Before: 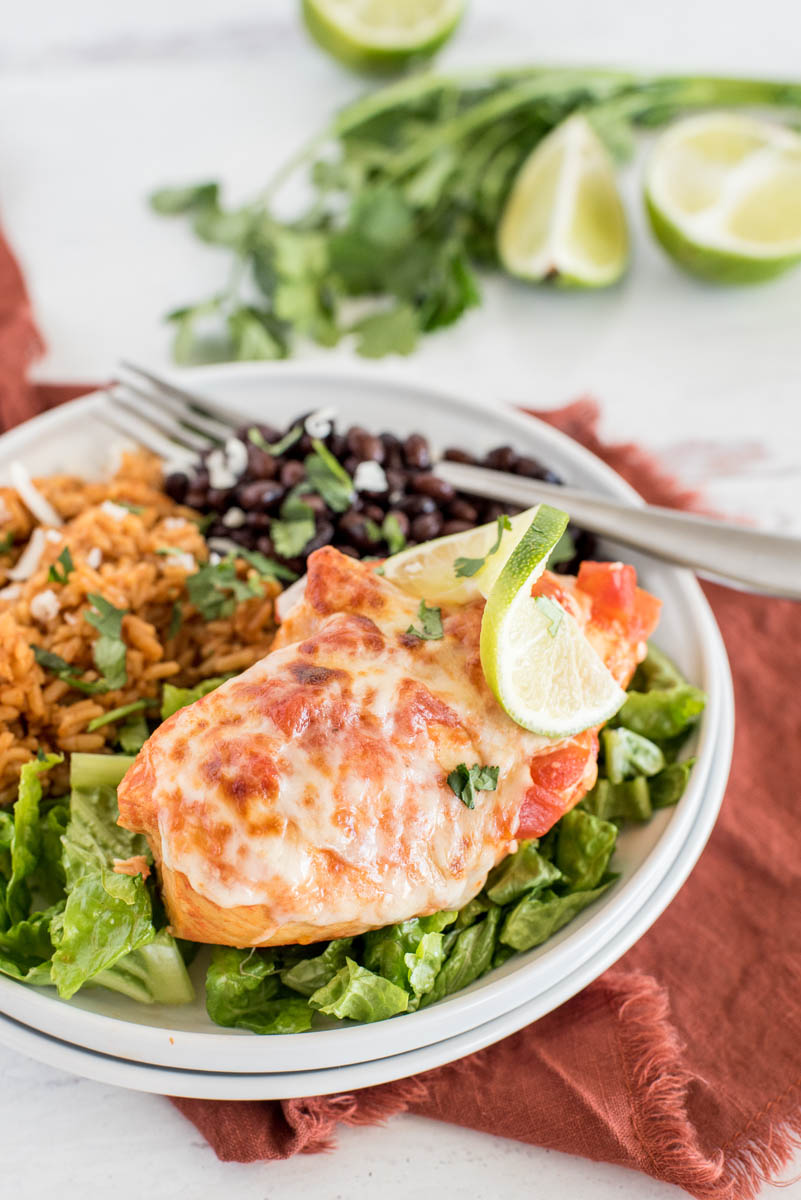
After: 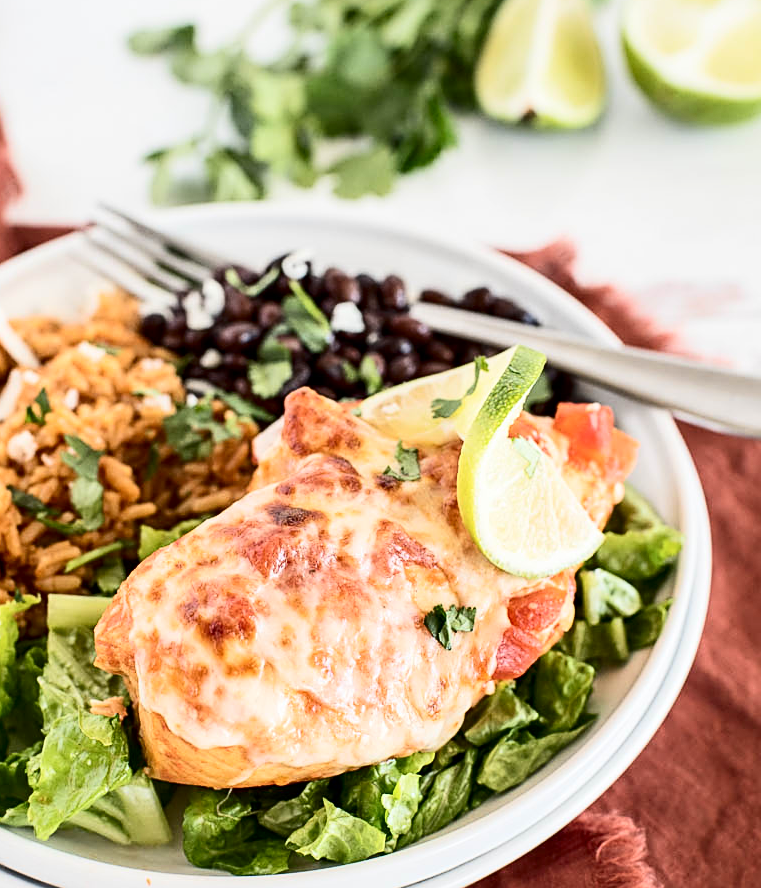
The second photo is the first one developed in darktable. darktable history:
contrast brightness saturation: contrast 0.28
crop and rotate: left 2.991%, top 13.302%, right 1.981%, bottom 12.636%
sharpen: on, module defaults
